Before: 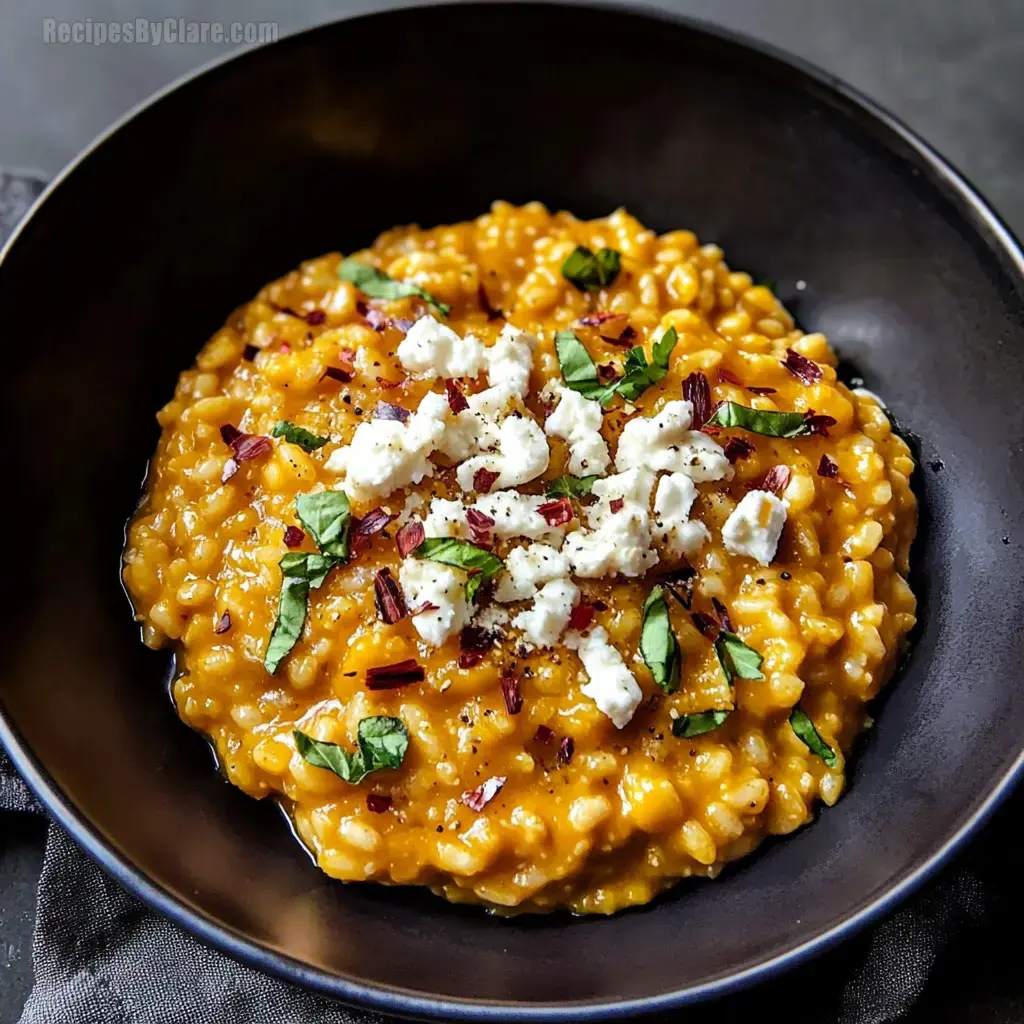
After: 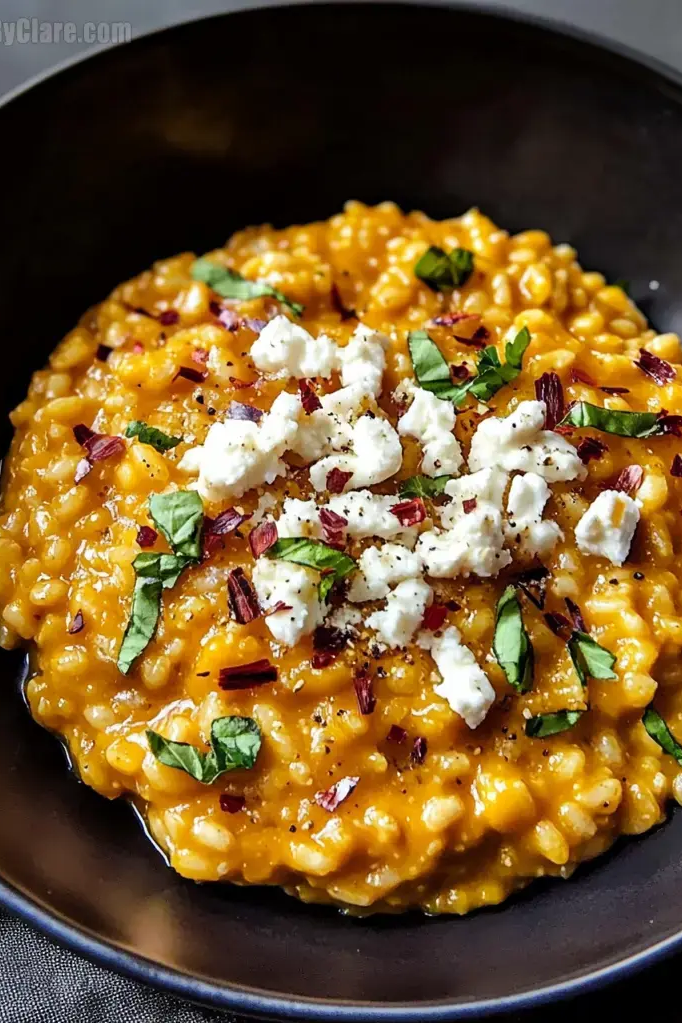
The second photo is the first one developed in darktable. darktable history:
crop and rotate: left 14.375%, right 18.975%
